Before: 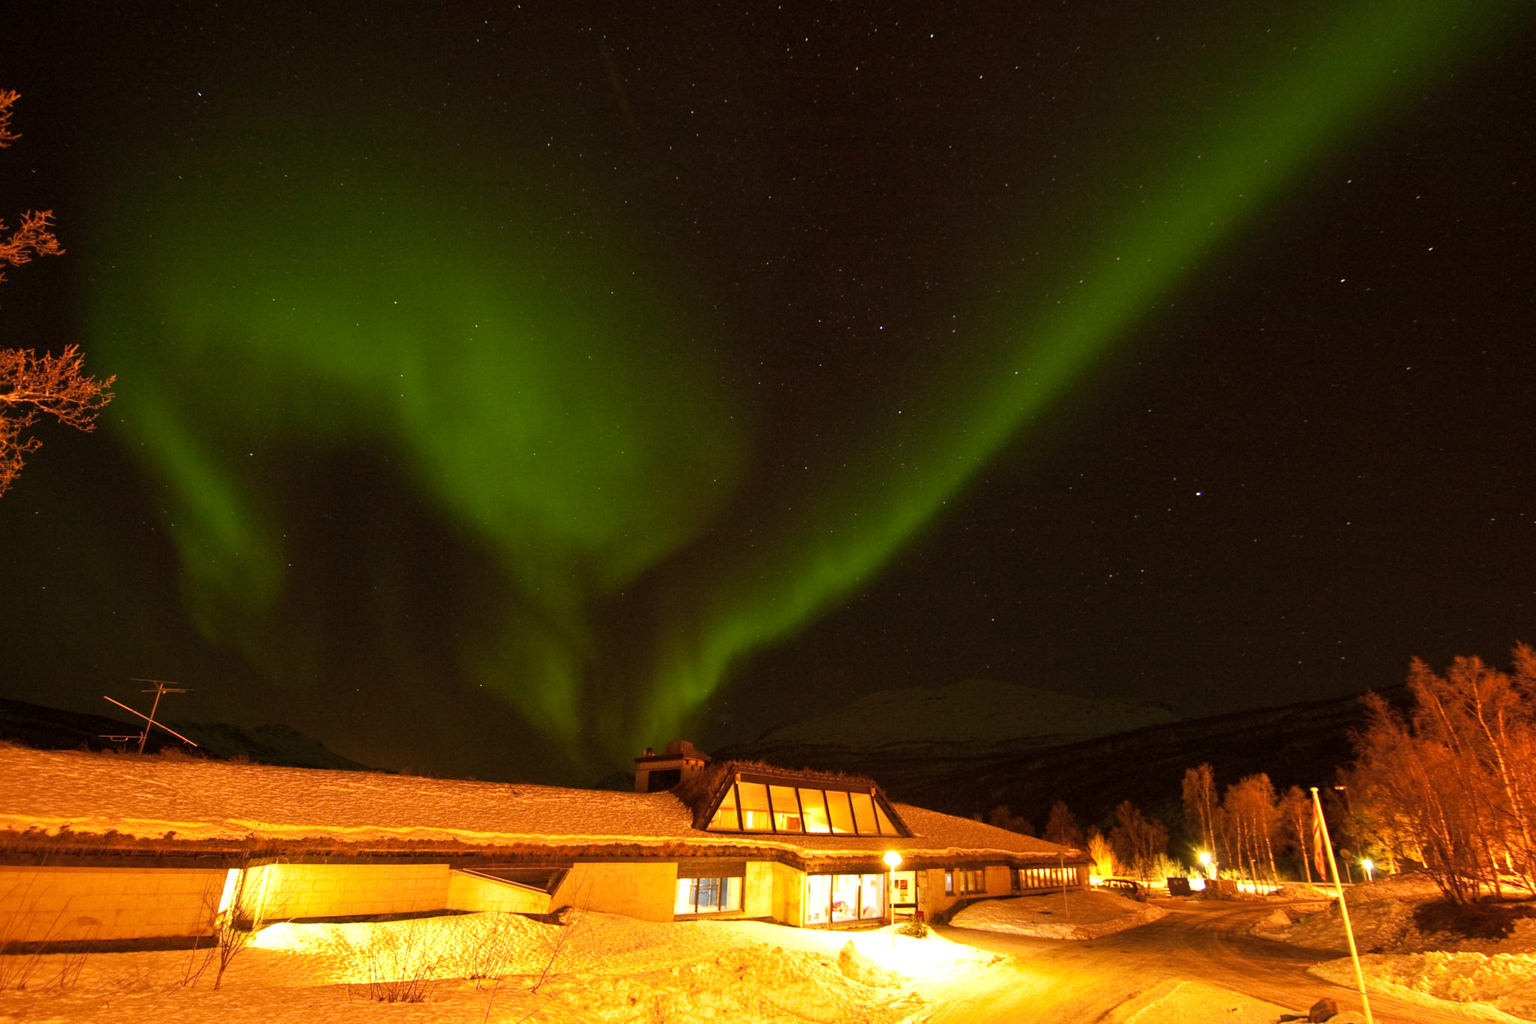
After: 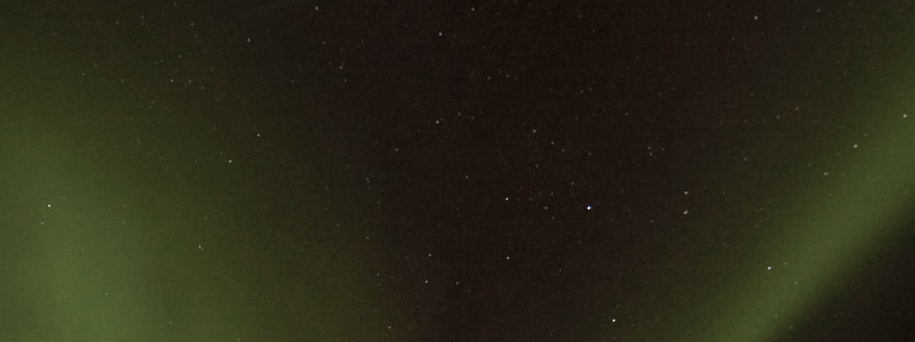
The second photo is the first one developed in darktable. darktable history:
crop: left 28.64%, top 16.832%, right 26.637%, bottom 58.055%
color correction: saturation 0.57
